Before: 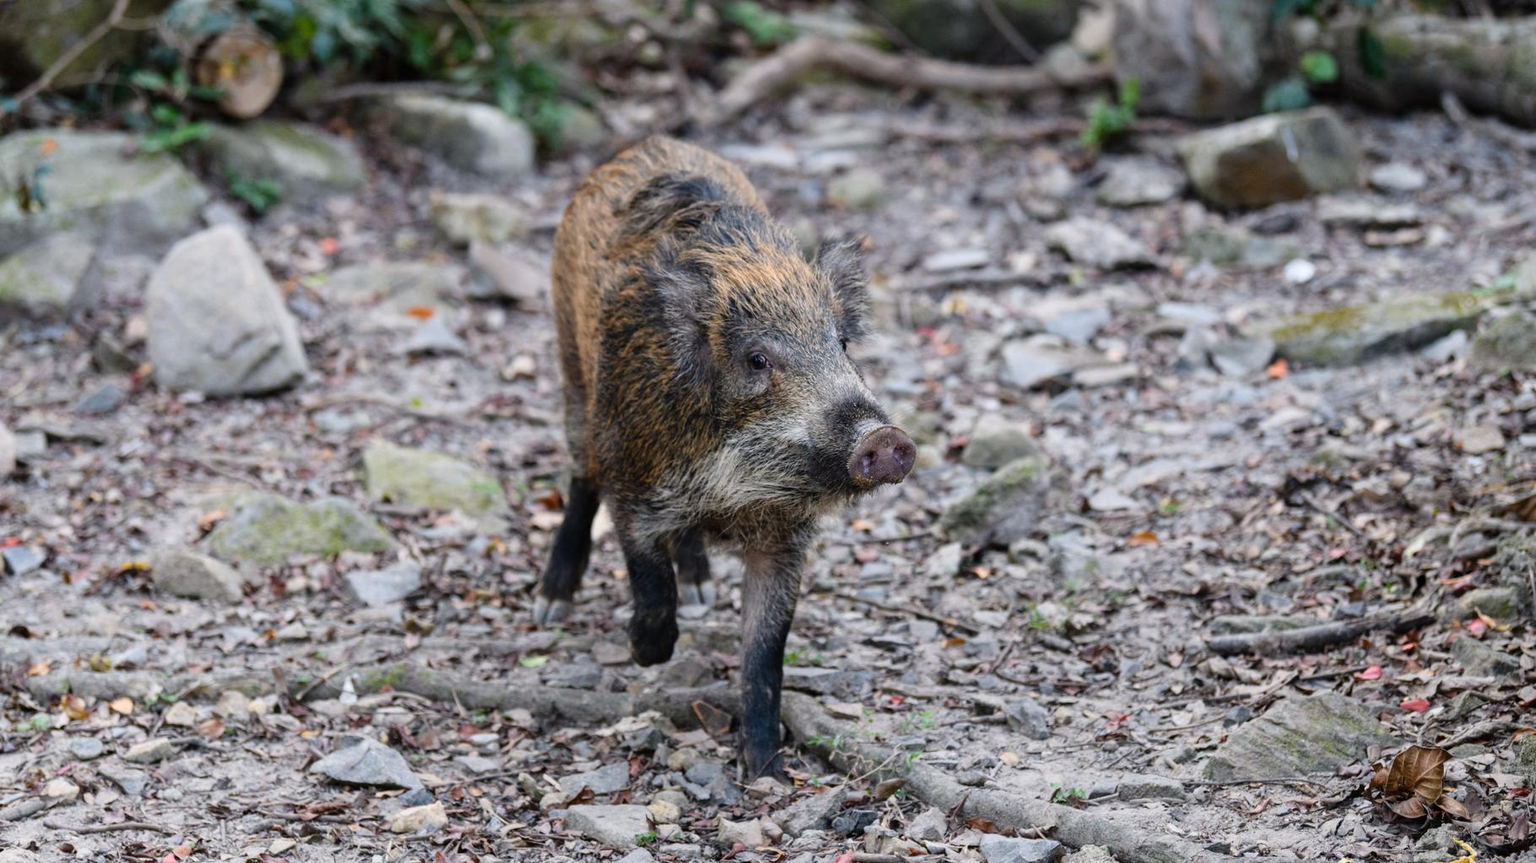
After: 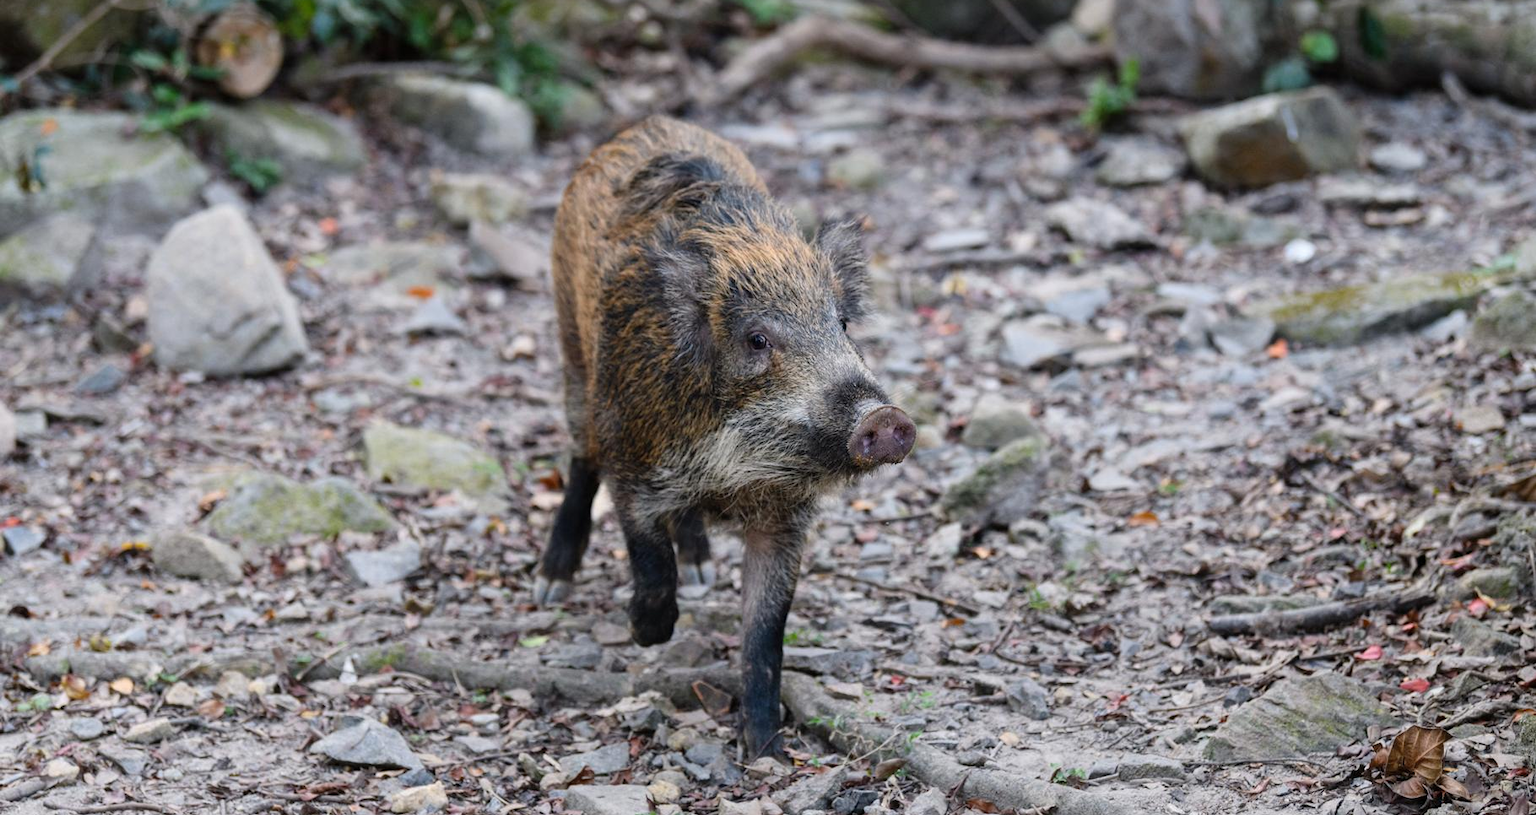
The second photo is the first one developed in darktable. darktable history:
crop and rotate: top 2.479%, bottom 3.018%
shadows and highlights: shadows 25, highlights -25
